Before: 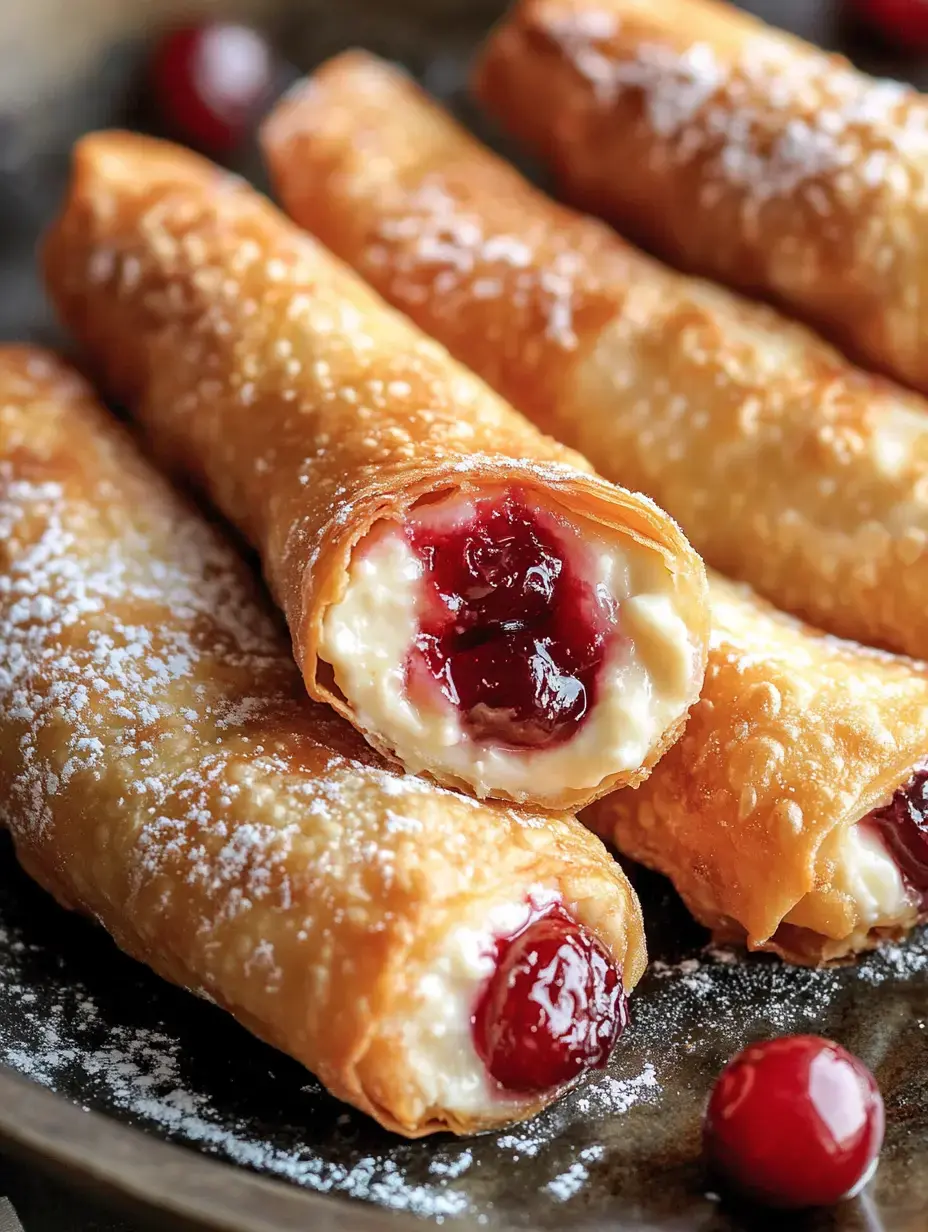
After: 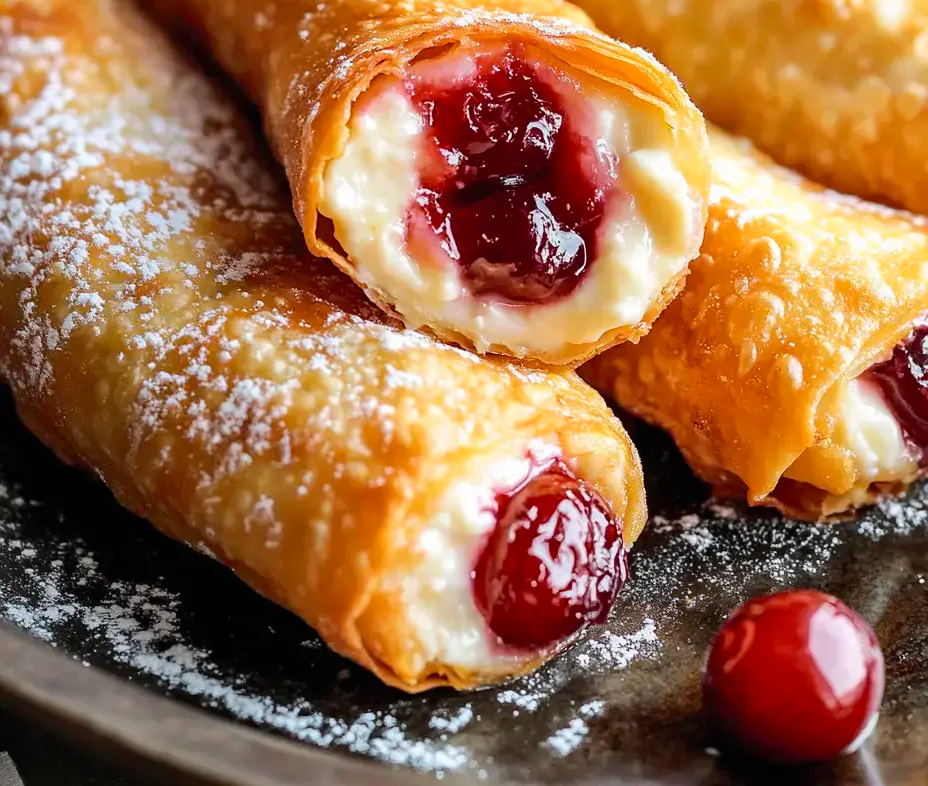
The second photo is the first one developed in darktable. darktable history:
crop and rotate: top 36.19%
tone curve: curves: ch0 [(0, 0.003) (0.117, 0.101) (0.257, 0.246) (0.408, 0.432) (0.611, 0.653) (0.824, 0.846) (1, 1)]; ch1 [(0, 0) (0.227, 0.197) (0.405, 0.421) (0.501, 0.501) (0.522, 0.53) (0.563, 0.572) (0.589, 0.611) (0.699, 0.709) (0.976, 0.992)]; ch2 [(0, 0) (0.208, 0.176) (0.377, 0.38) (0.5, 0.5) (0.537, 0.534) (0.571, 0.576) (0.681, 0.746) (1, 1)], color space Lab, independent channels, preserve colors none
